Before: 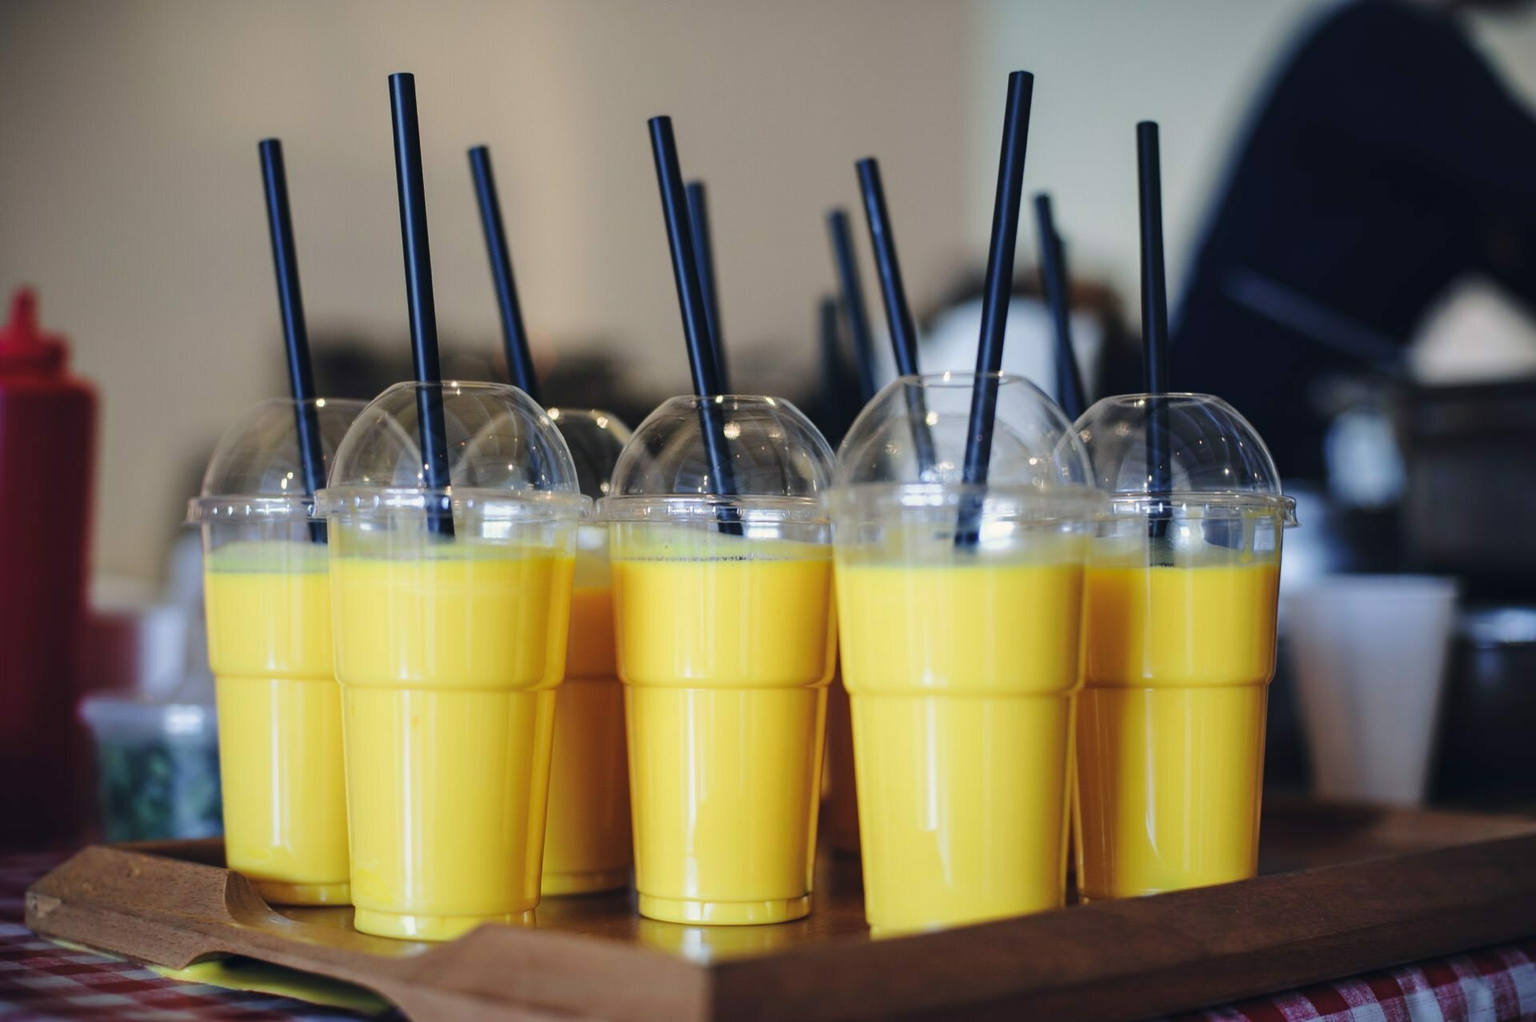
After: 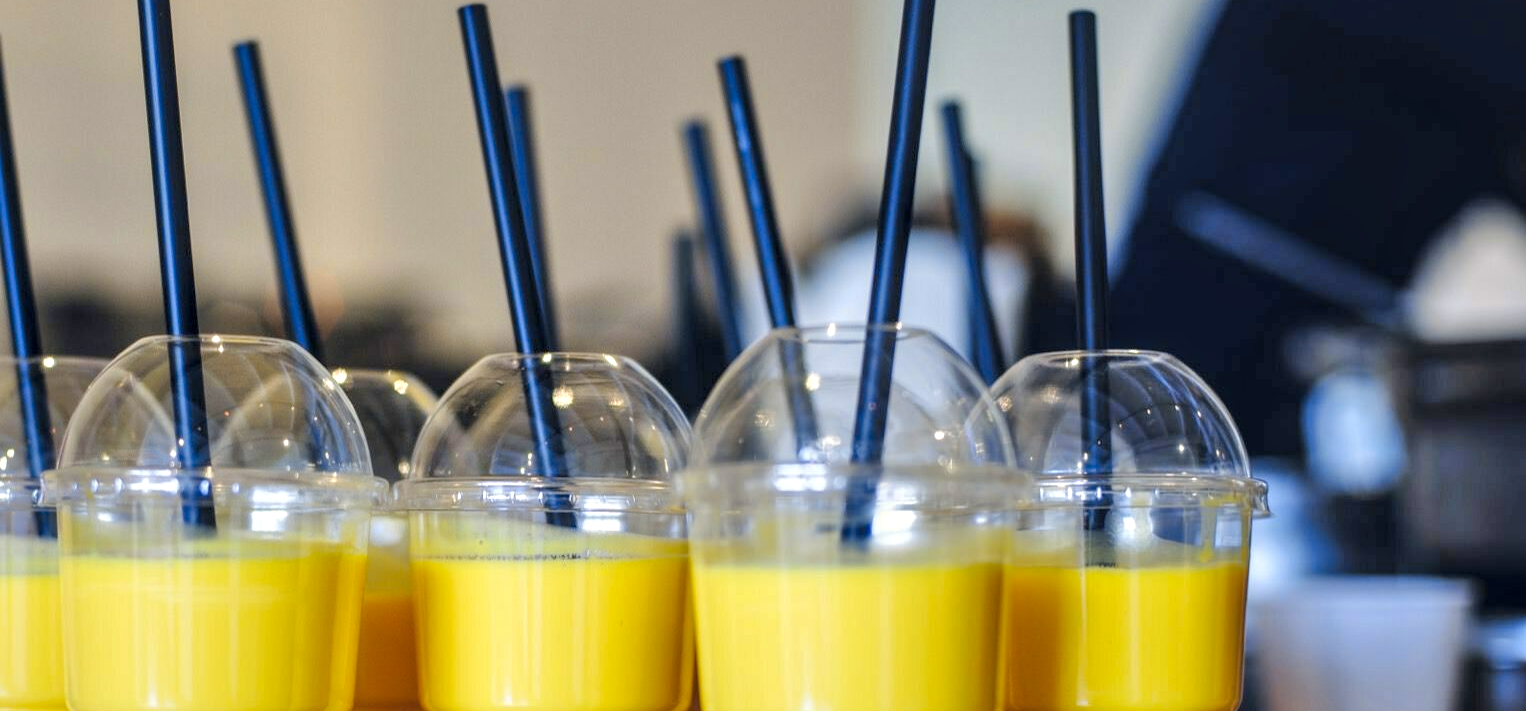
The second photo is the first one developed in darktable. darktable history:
color contrast: green-magenta contrast 0.85, blue-yellow contrast 1.25, unbound 0
crop: left 18.38%, top 11.092%, right 2.134%, bottom 33.217%
tone equalizer: -7 EV 0.15 EV, -6 EV 0.6 EV, -5 EV 1.15 EV, -4 EV 1.33 EV, -3 EV 1.15 EV, -2 EV 0.6 EV, -1 EV 0.15 EV, mask exposure compensation -0.5 EV
local contrast: detail 130%
